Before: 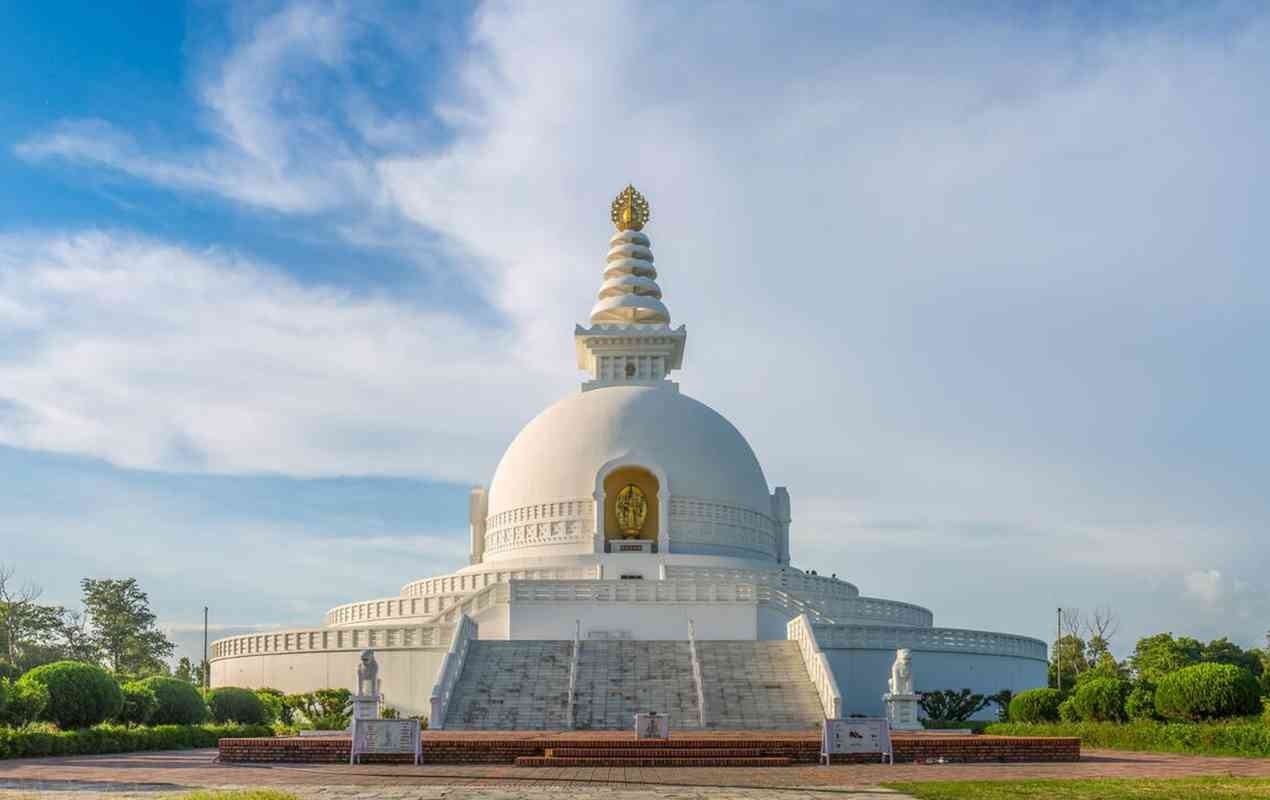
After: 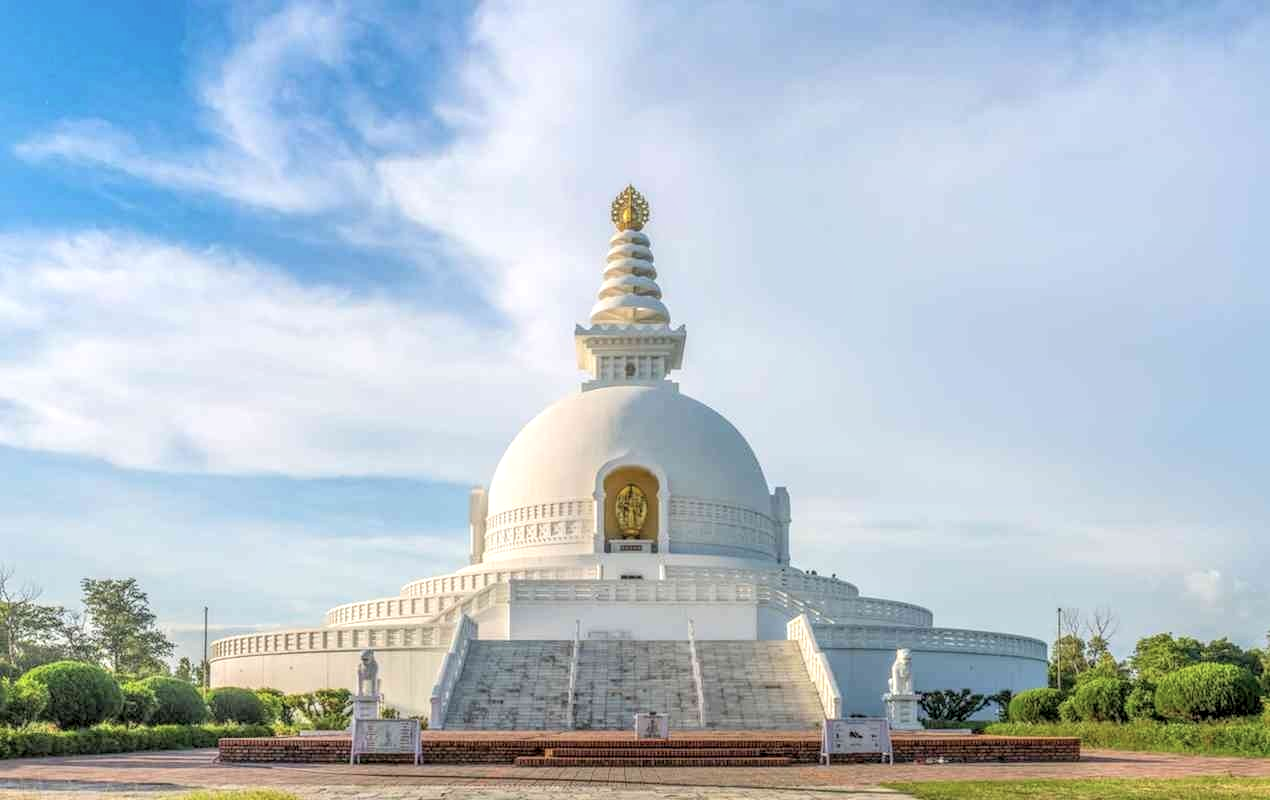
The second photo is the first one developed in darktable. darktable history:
contrast brightness saturation: brightness 0.28
local contrast: highlights 25%, detail 150%
